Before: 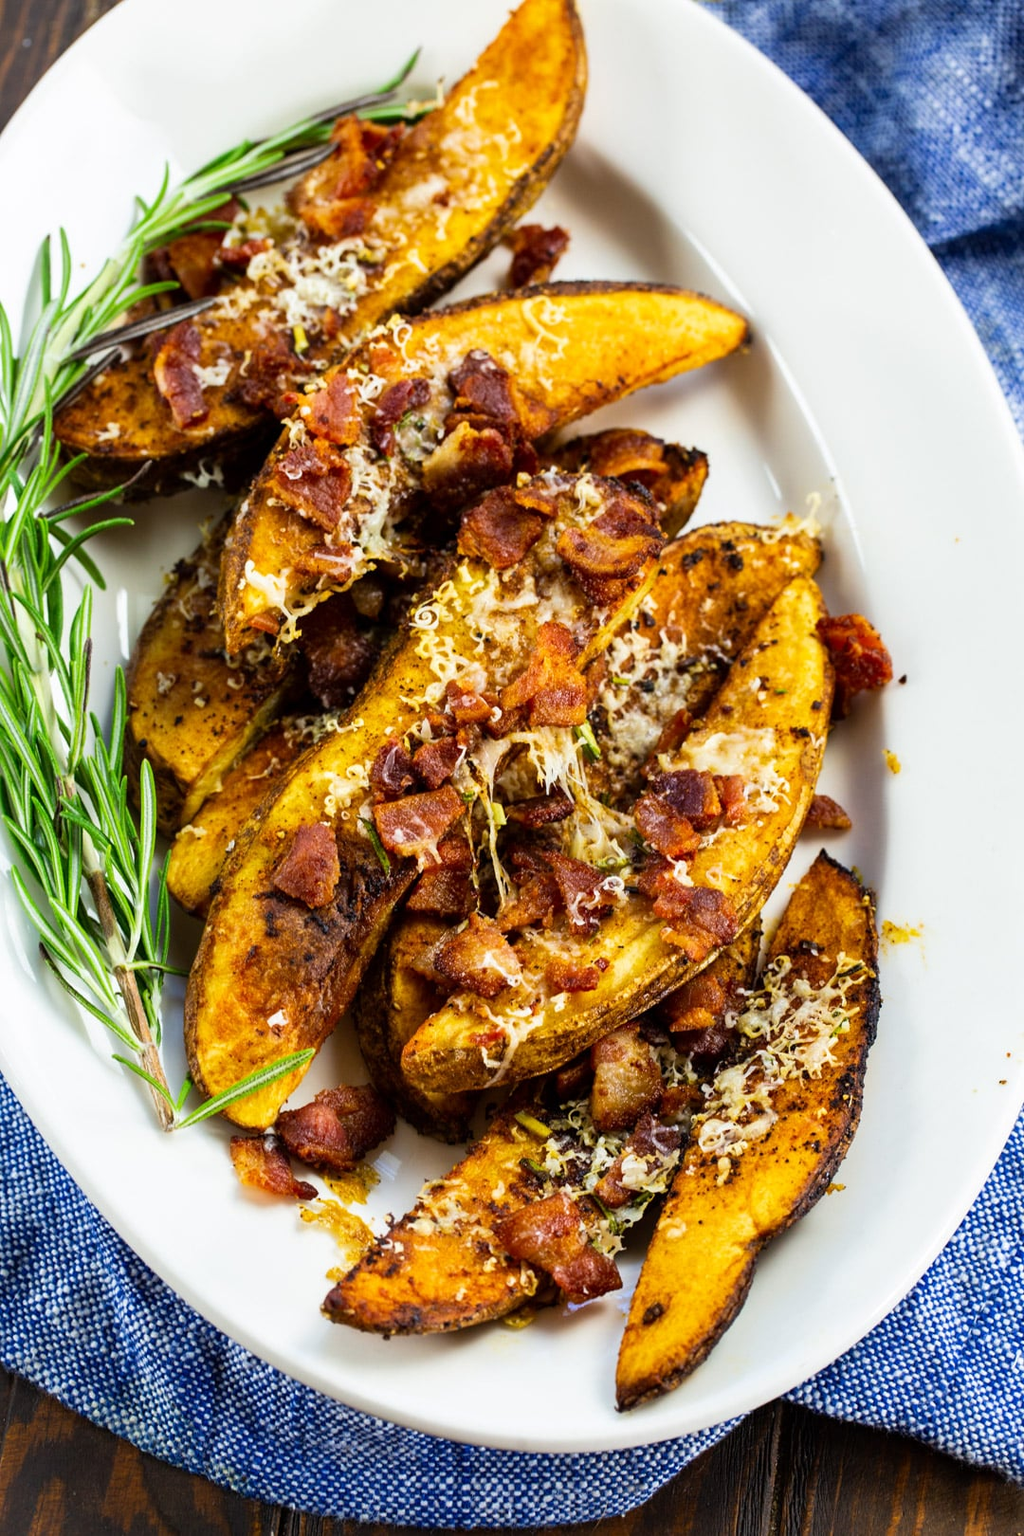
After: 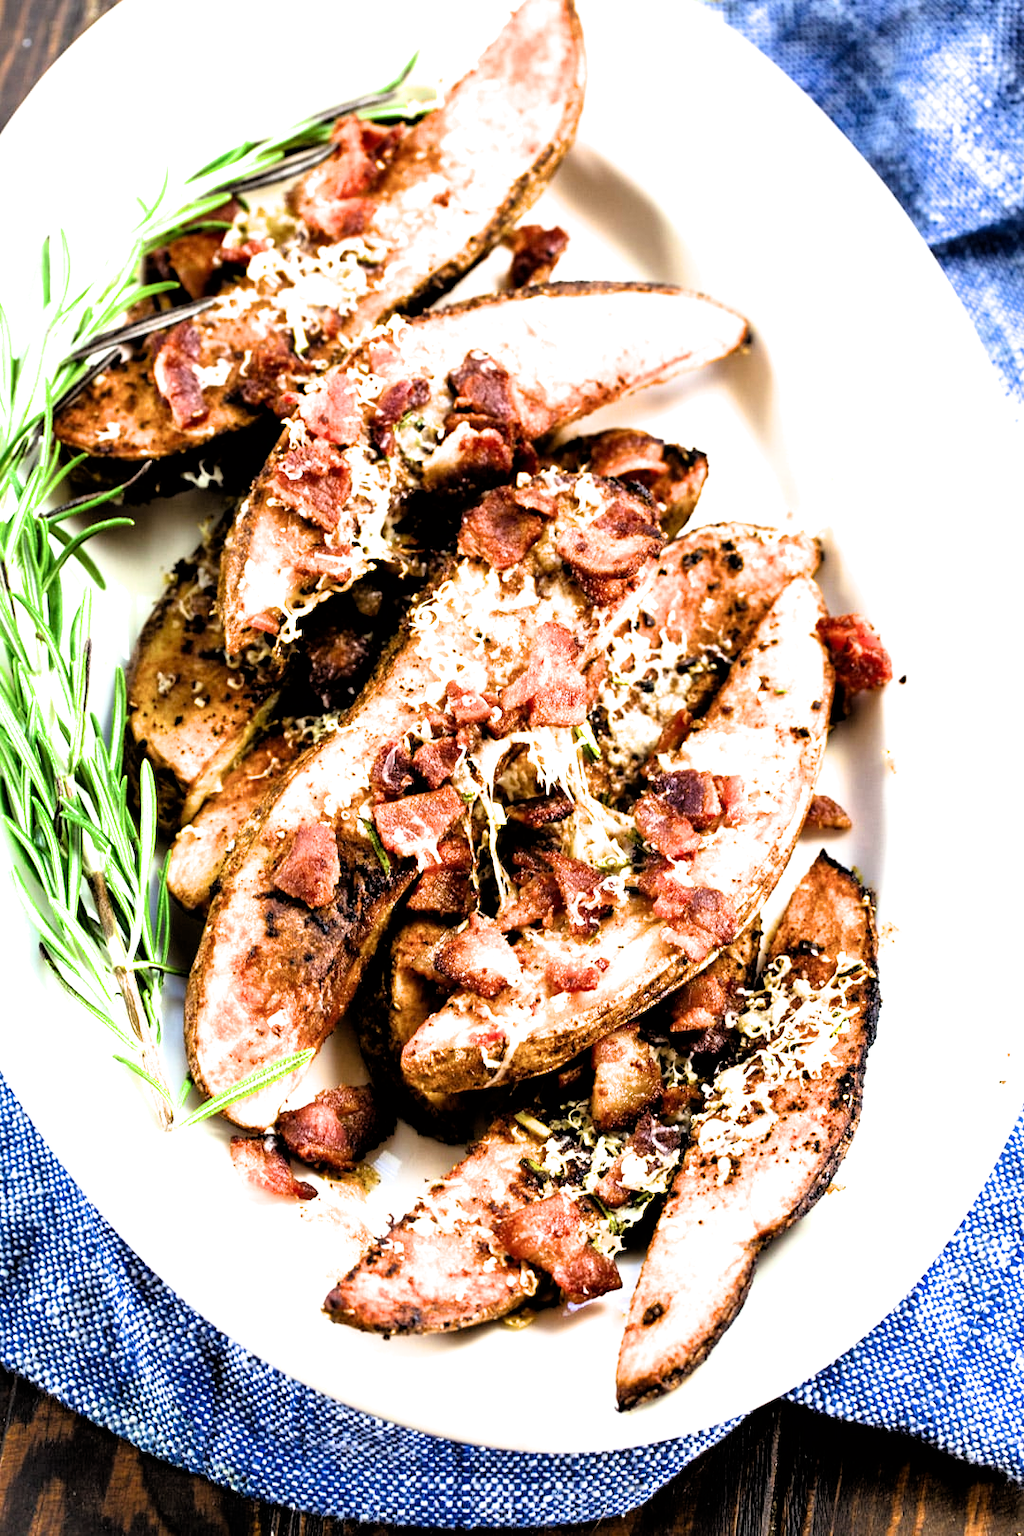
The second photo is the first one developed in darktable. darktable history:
exposure: exposure 0.999 EV, compensate highlight preservation false
rotate and perspective: crop left 0, crop top 0
filmic rgb: black relative exposure -3.64 EV, white relative exposure 2.44 EV, hardness 3.29
